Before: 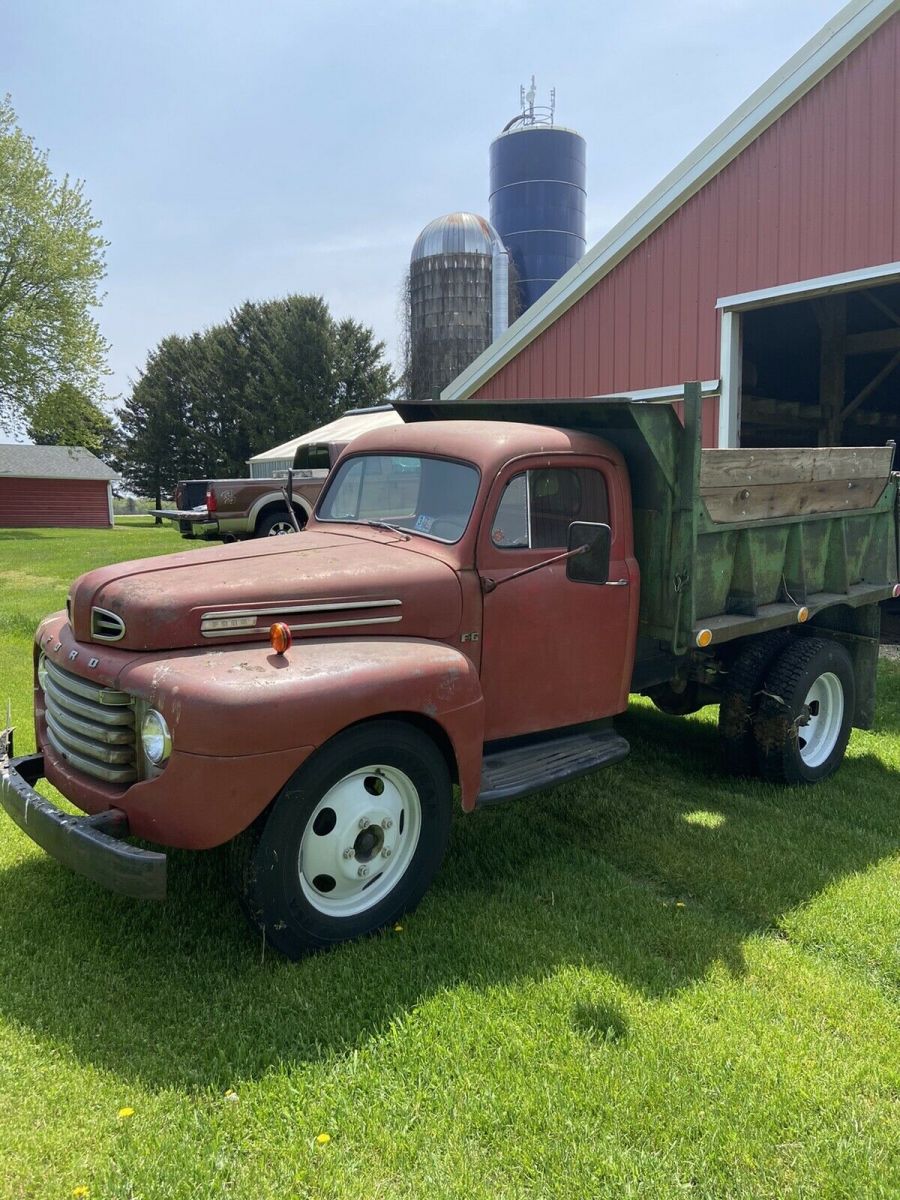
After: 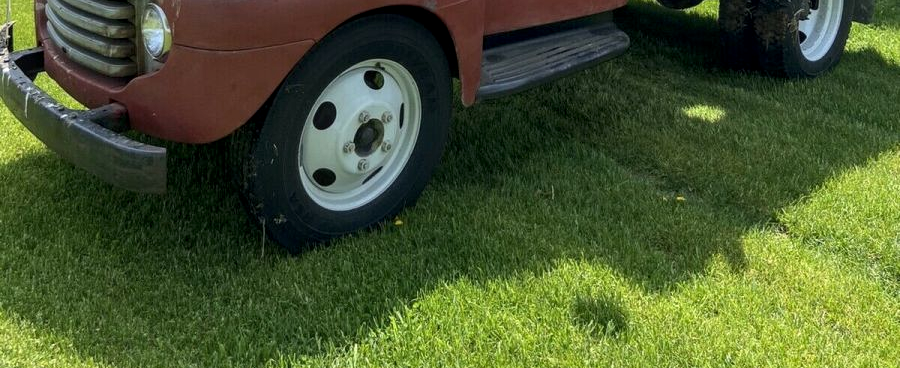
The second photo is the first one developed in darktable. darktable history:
crop and rotate: top 58.883%, bottom 10.432%
local contrast: on, module defaults
